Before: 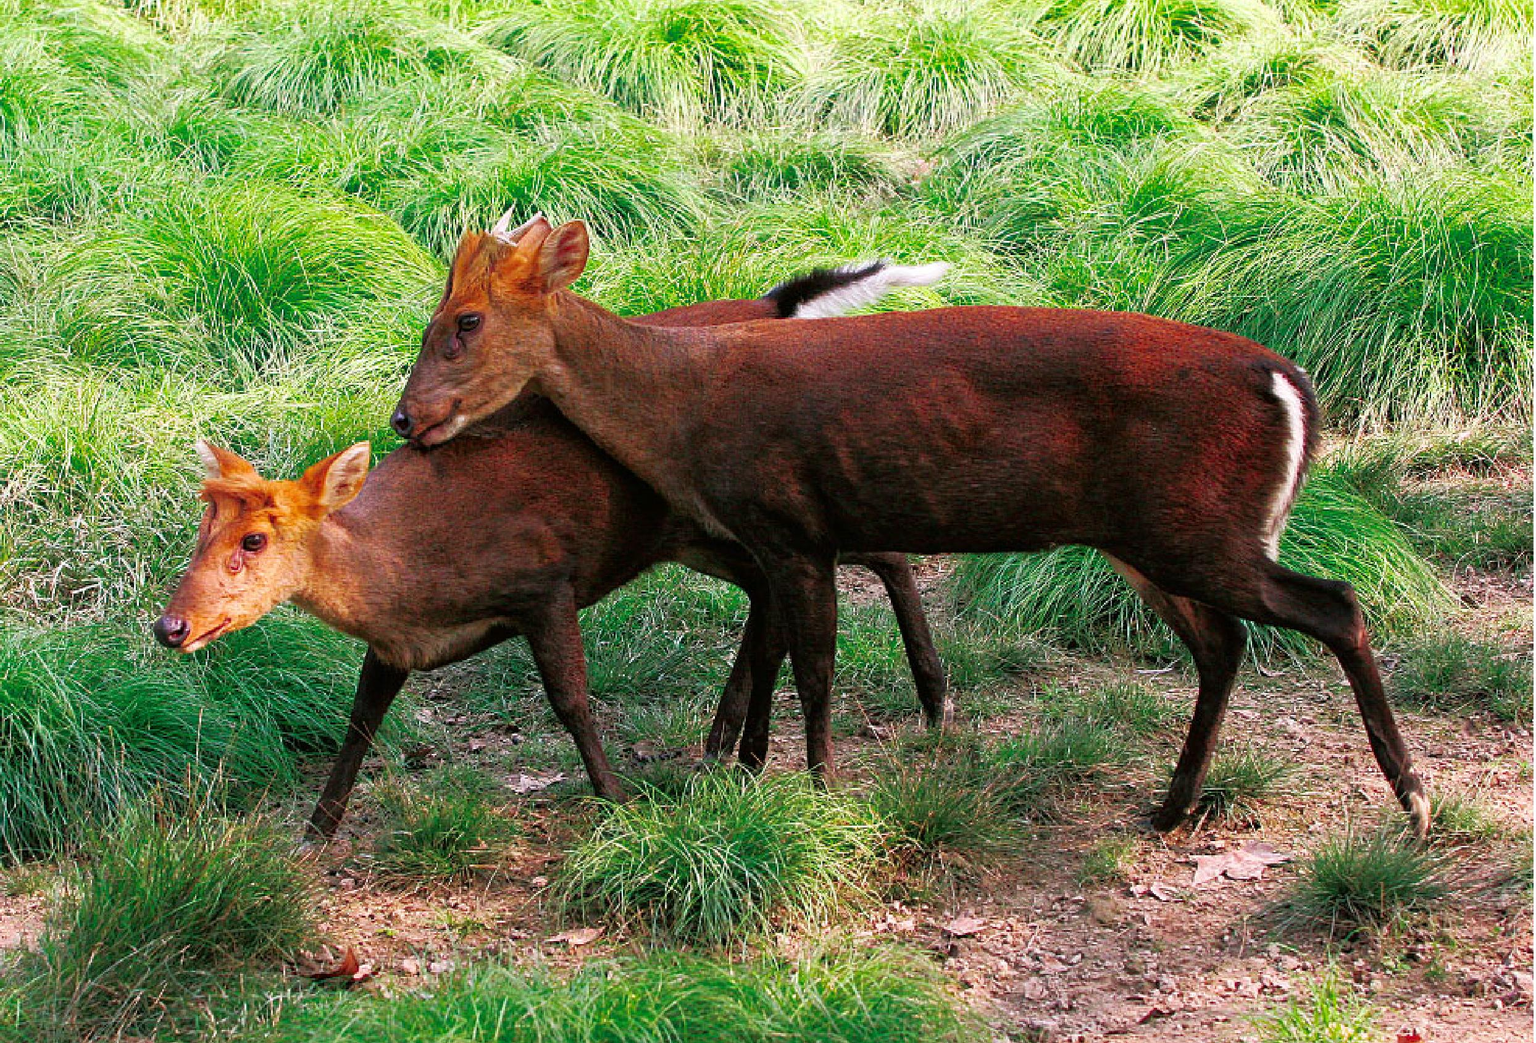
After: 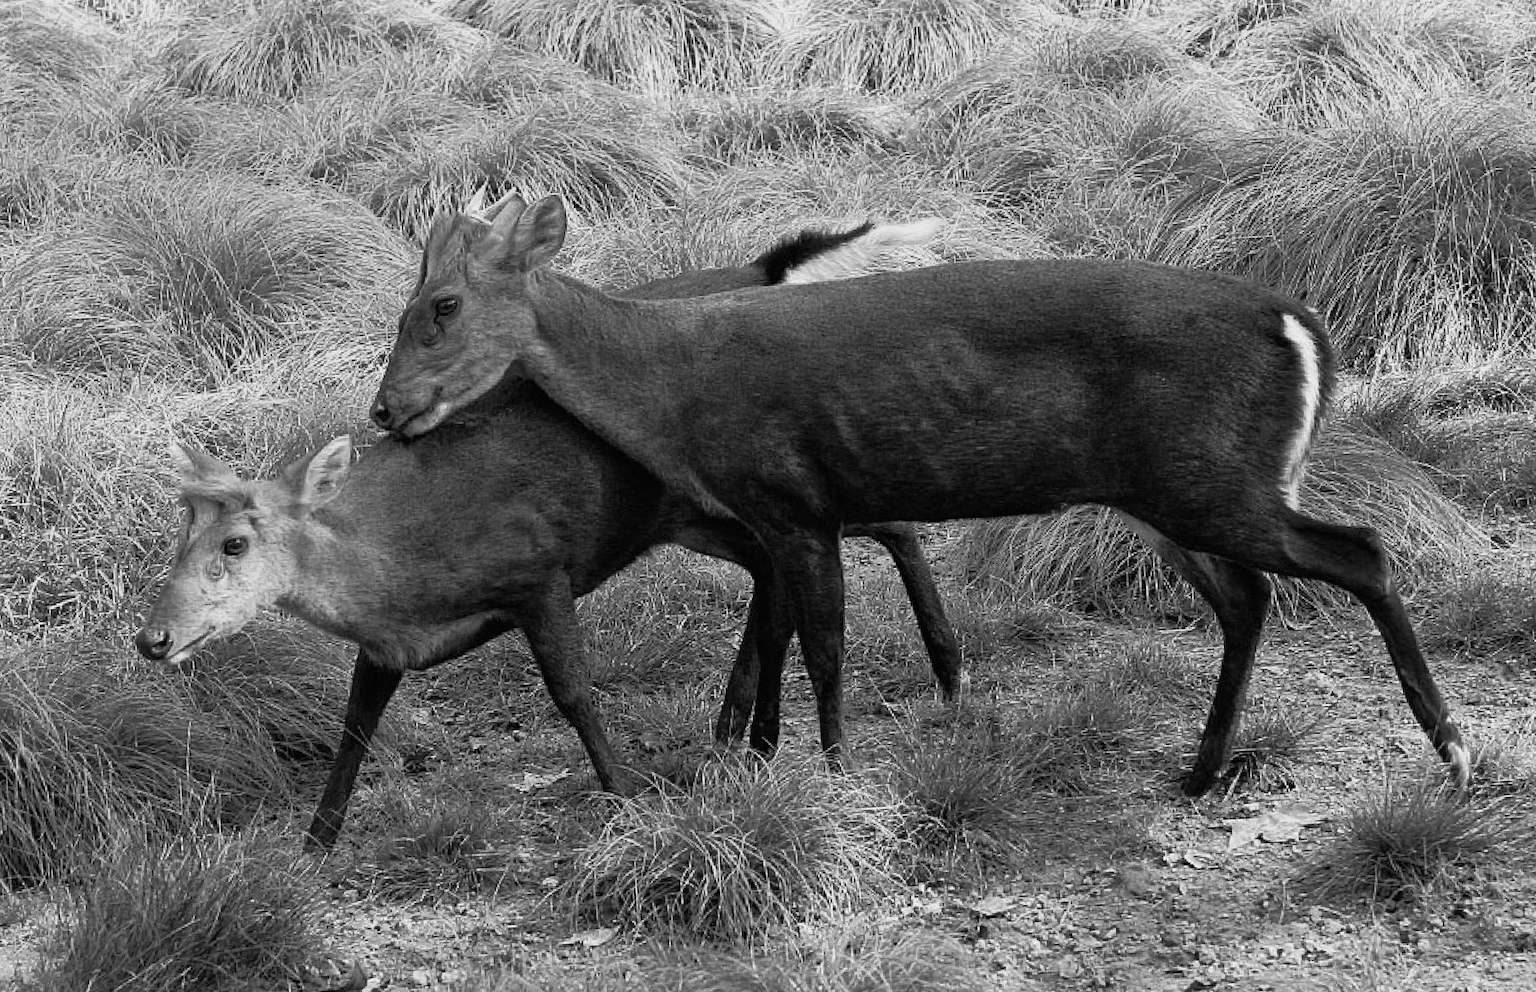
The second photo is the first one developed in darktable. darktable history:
rotate and perspective: rotation -3°, crop left 0.031, crop right 0.968, crop top 0.07, crop bottom 0.93
crop: left 0.434%, top 0.485%, right 0.244%, bottom 0.386%
monochrome: a 26.22, b 42.67, size 0.8
shadows and highlights: shadows 37.27, highlights -28.18, soften with gaussian
